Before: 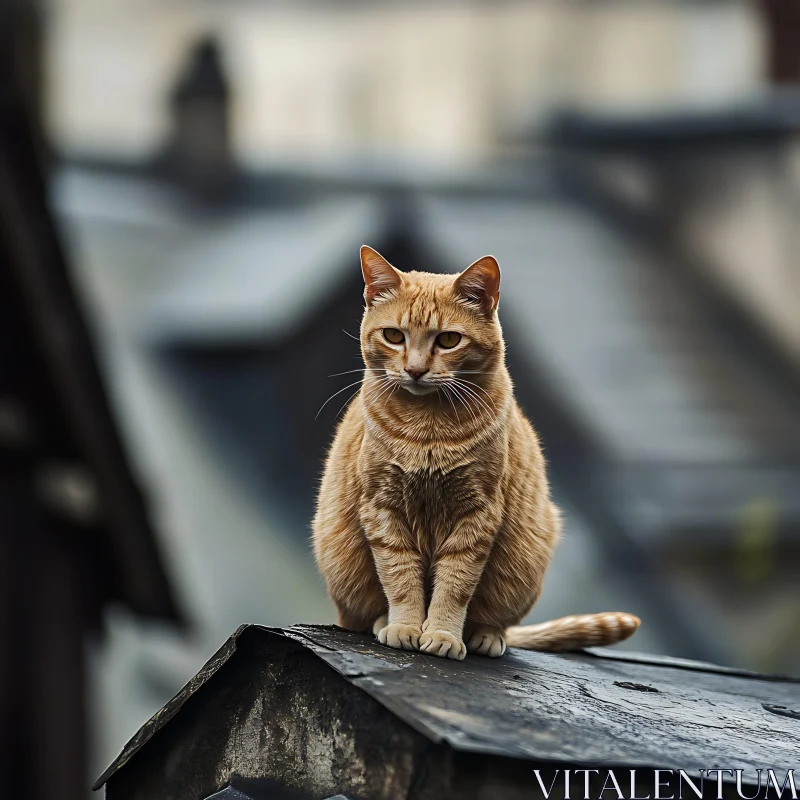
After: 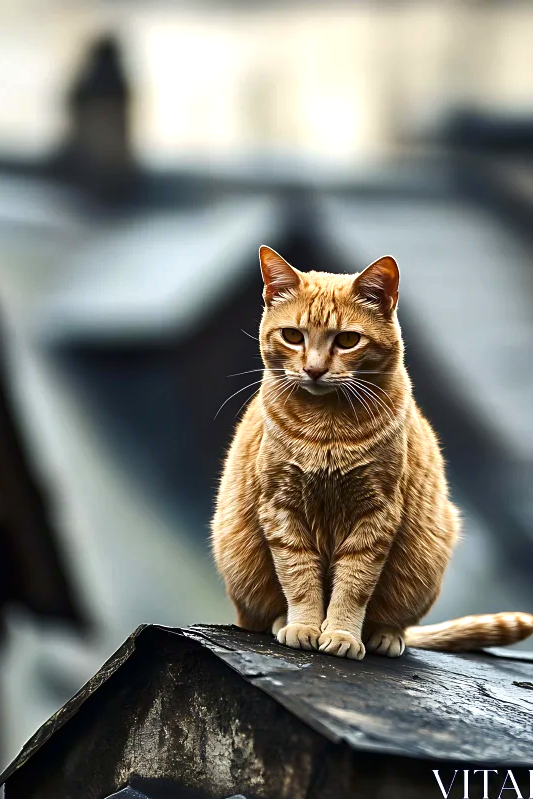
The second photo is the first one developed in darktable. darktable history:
contrast brightness saturation: contrast 0.07, brightness -0.14, saturation 0.11
crop and rotate: left 12.673%, right 20.66%
tone equalizer: on, module defaults
exposure: black level correction 0, exposure 0.7 EV, compensate highlight preservation false
